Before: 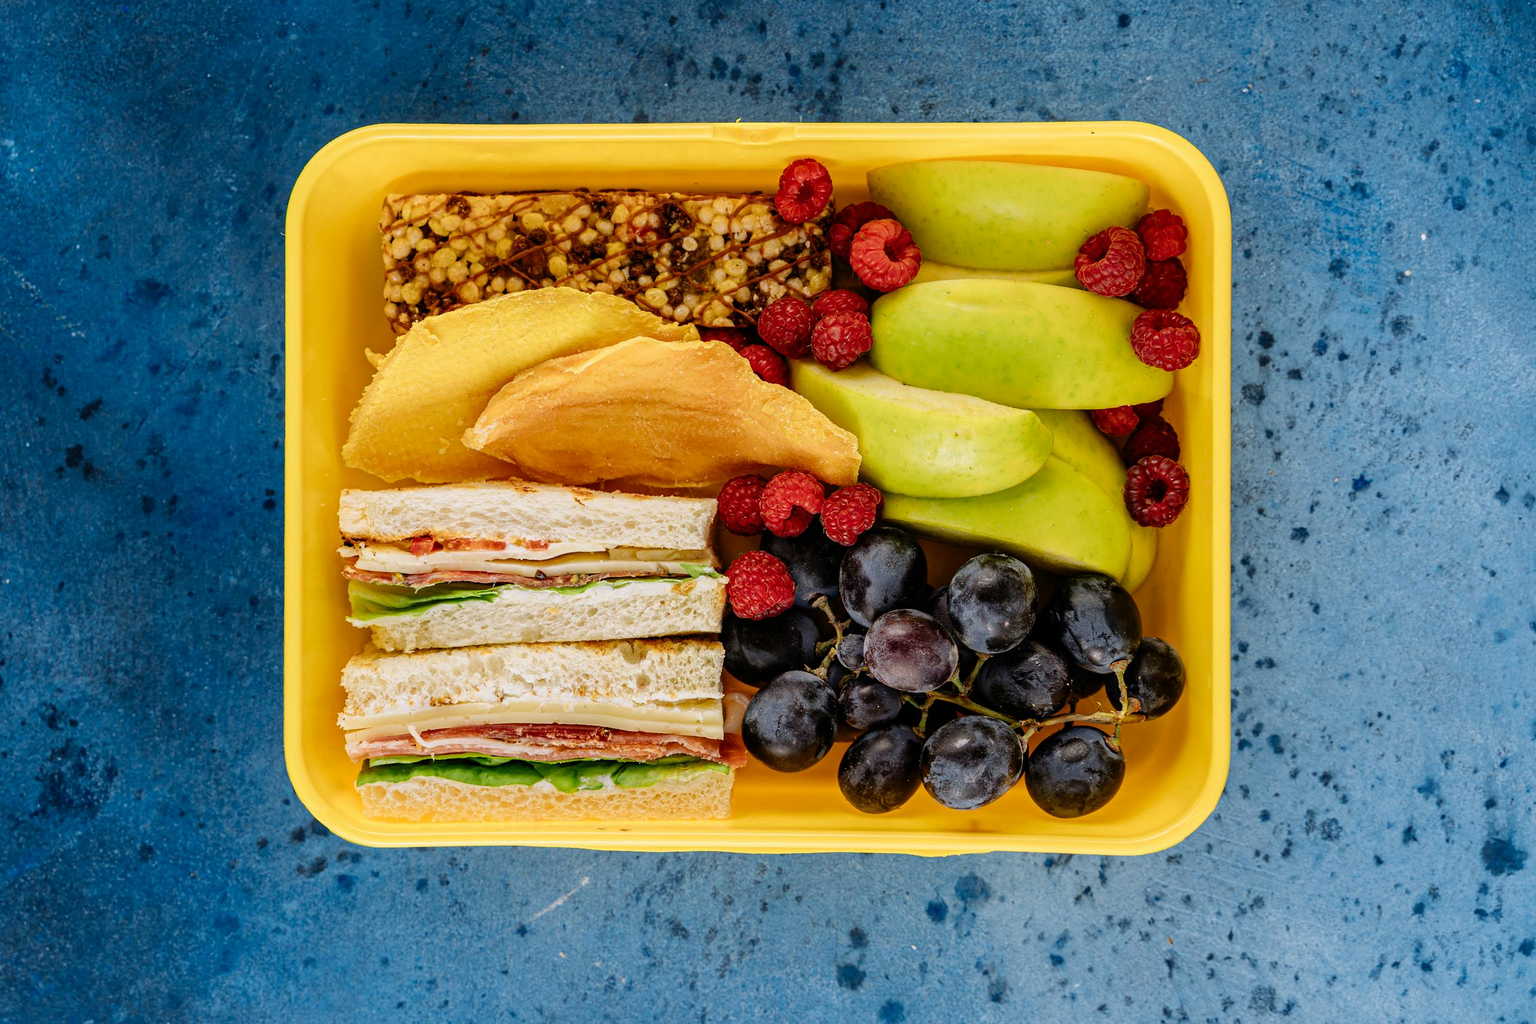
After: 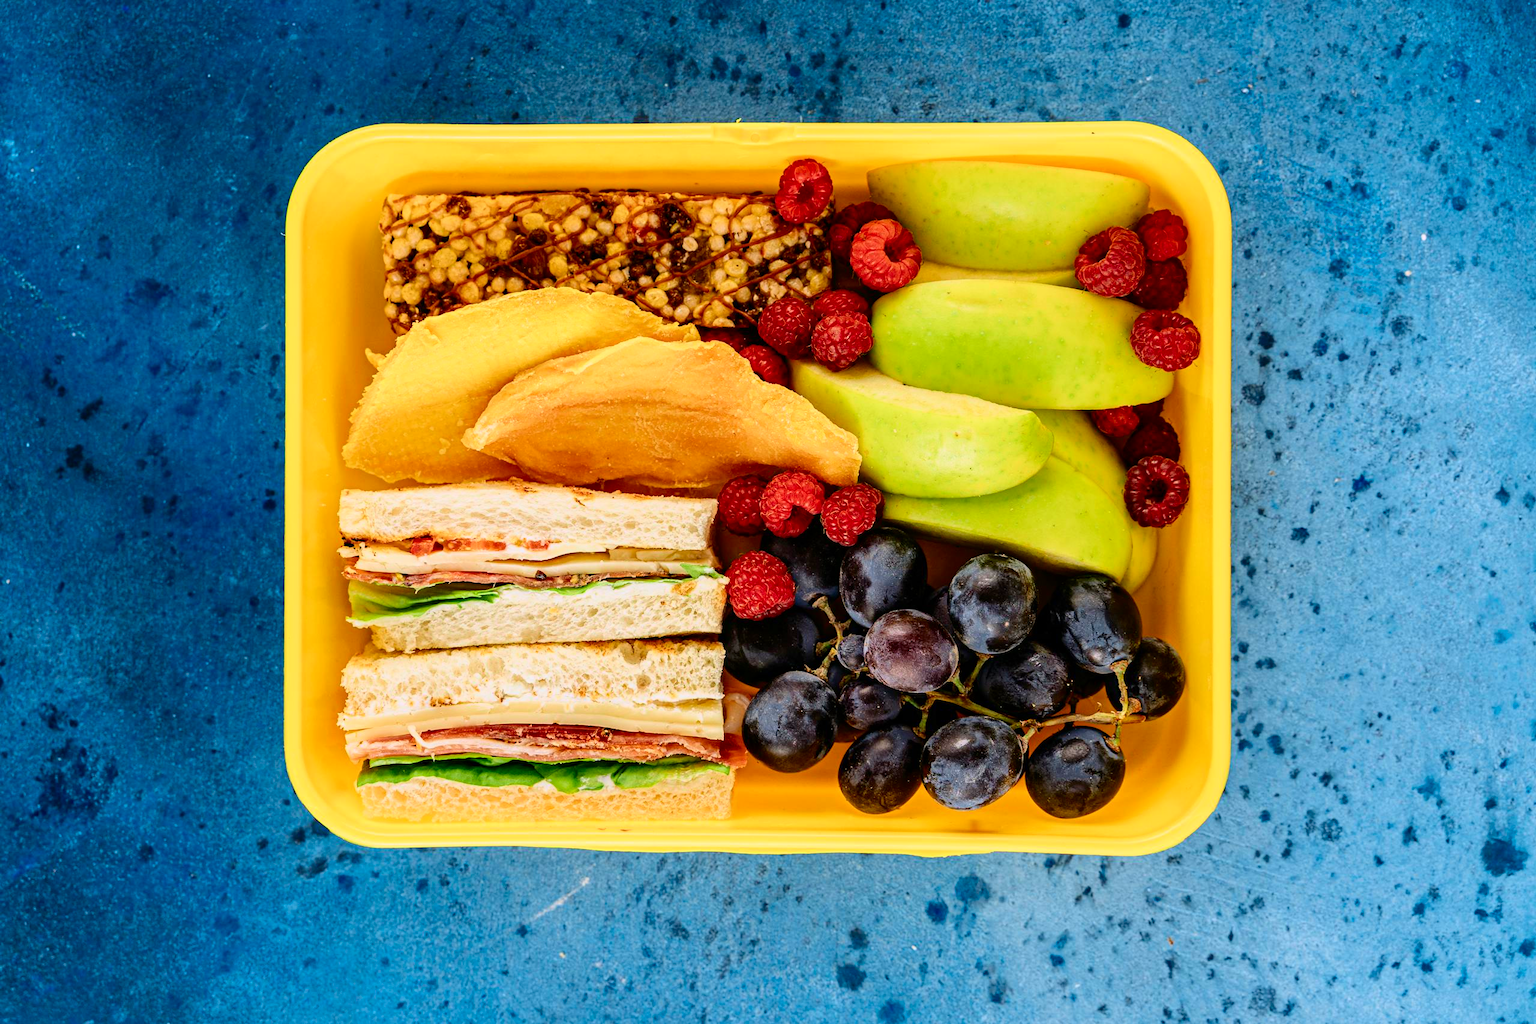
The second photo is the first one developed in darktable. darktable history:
tone curve: curves: ch0 [(0, 0) (0.091, 0.077) (0.517, 0.574) (0.745, 0.82) (0.844, 0.908) (0.909, 0.942) (1, 0.973)]; ch1 [(0, 0) (0.437, 0.404) (0.5, 0.5) (0.534, 0.554) (0.58, 0.603) (0.616, 0.649) (1, 1)]; ch2 [(0, 0) (0.442, 0.415) (0.5, 0.5) (0.535, 0.557) (0.585, 0.62) (1, 1)], color space Lab, independent channels, preserve colors none
